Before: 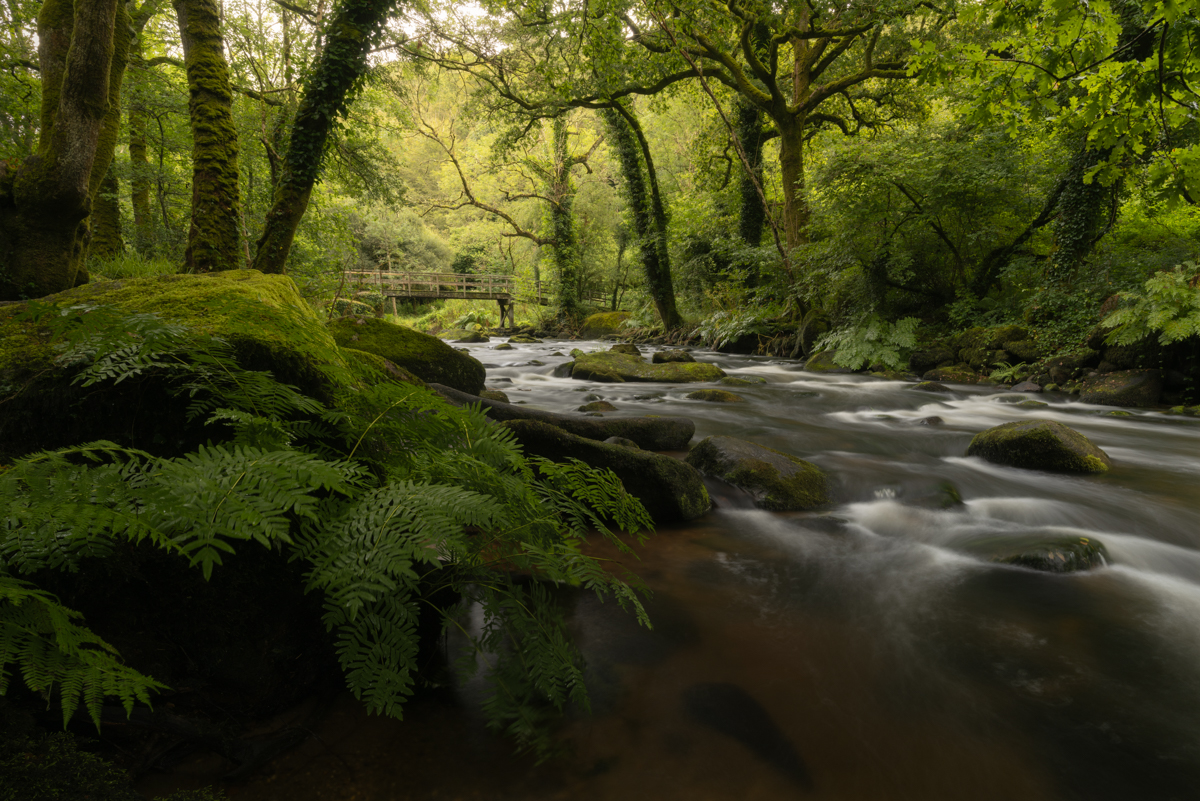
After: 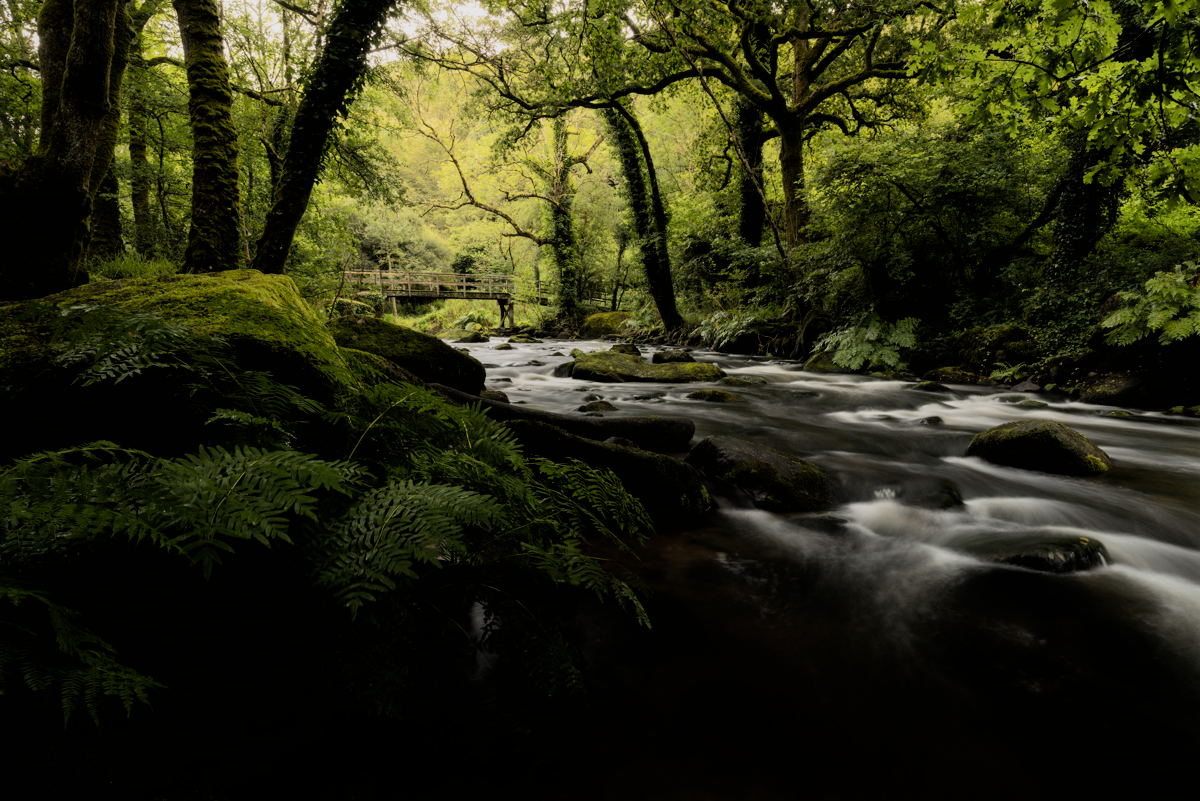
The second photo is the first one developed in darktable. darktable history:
filmic rgb: black relative exposure -5.15 EV, white relative exposure 3.99 EV, hardness 2.89, contrast 1.404, highlights saturation mix -29.66%
